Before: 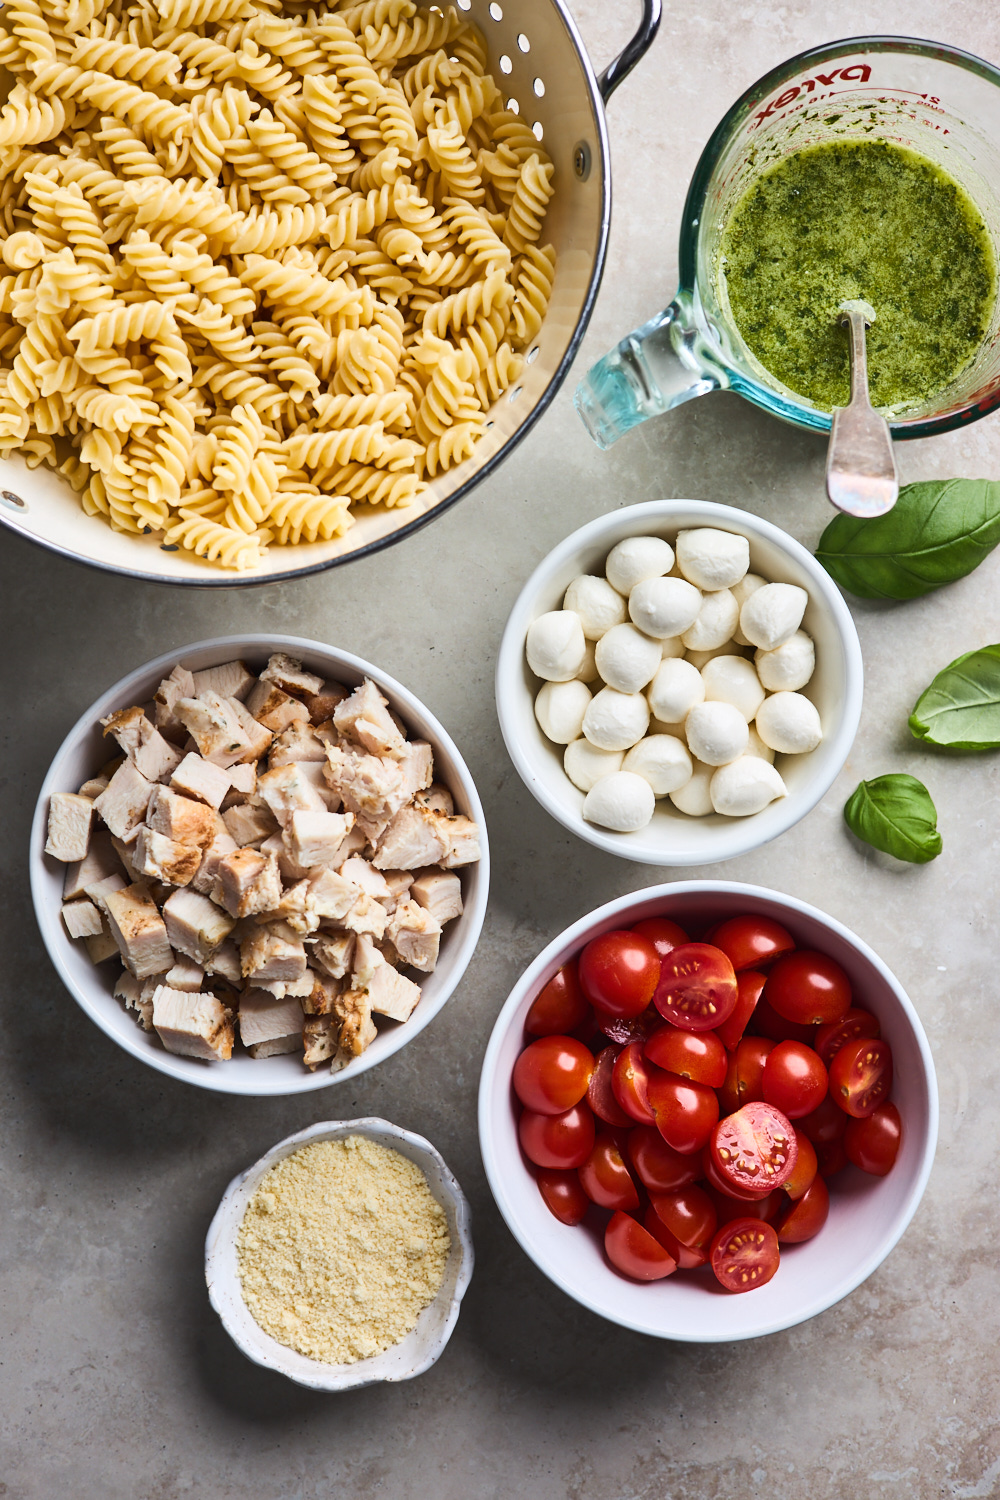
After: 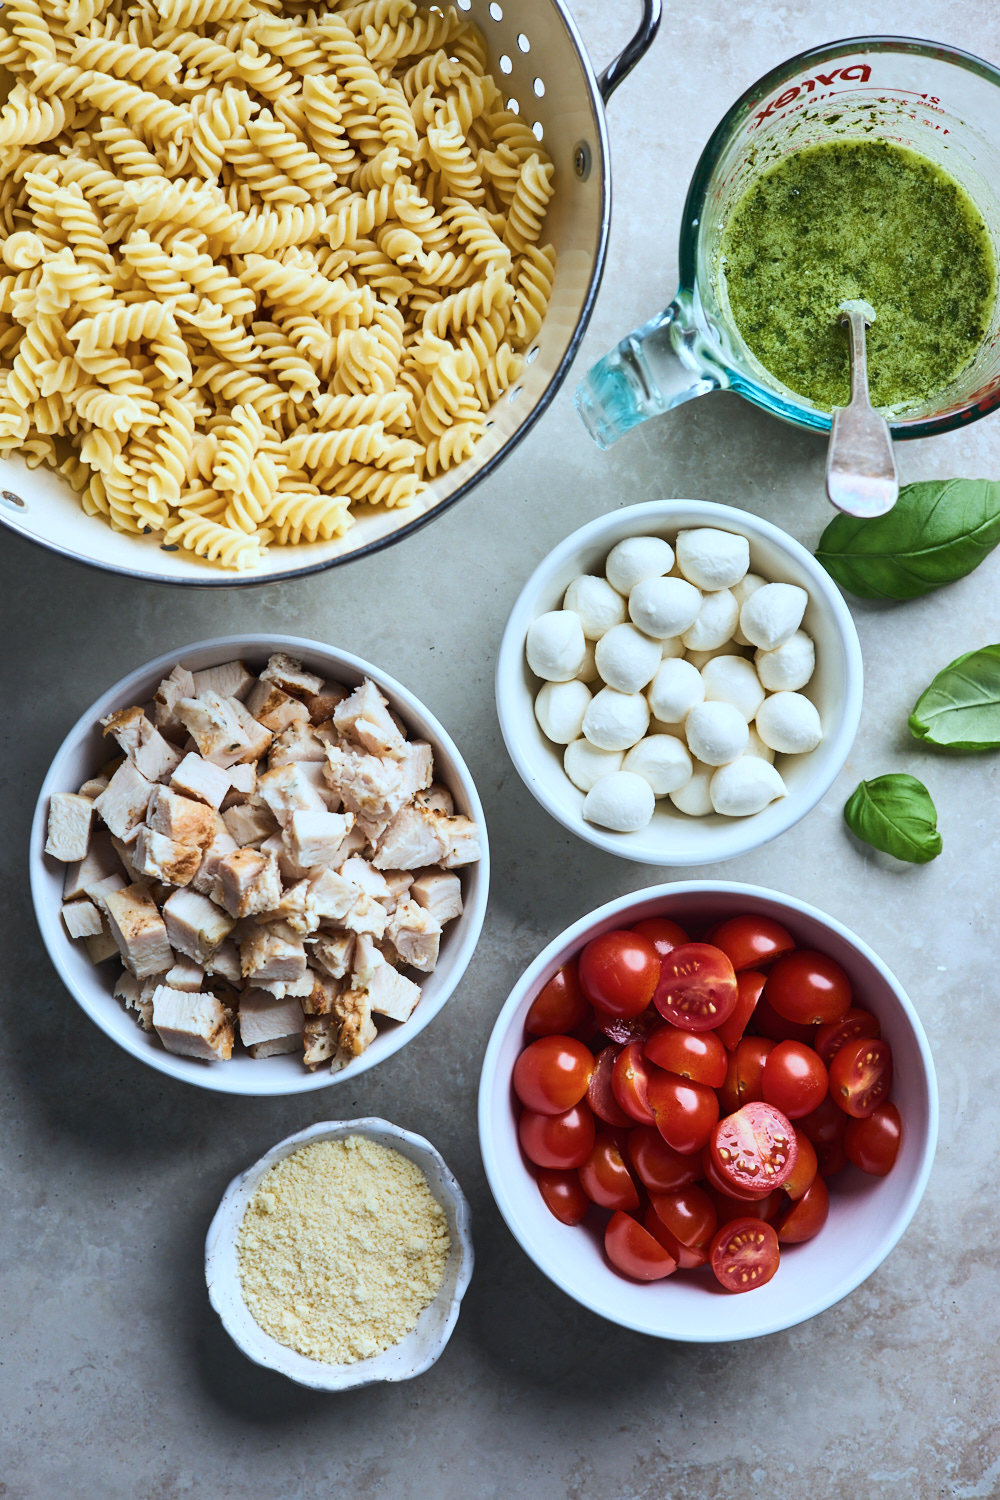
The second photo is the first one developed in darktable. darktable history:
color calibration: illuminant F (fluorescent), F source F9 (Cool White Deluxe 4150 K) – high CRI, x 0.375, y 0.373, temperature 4149.23 K
